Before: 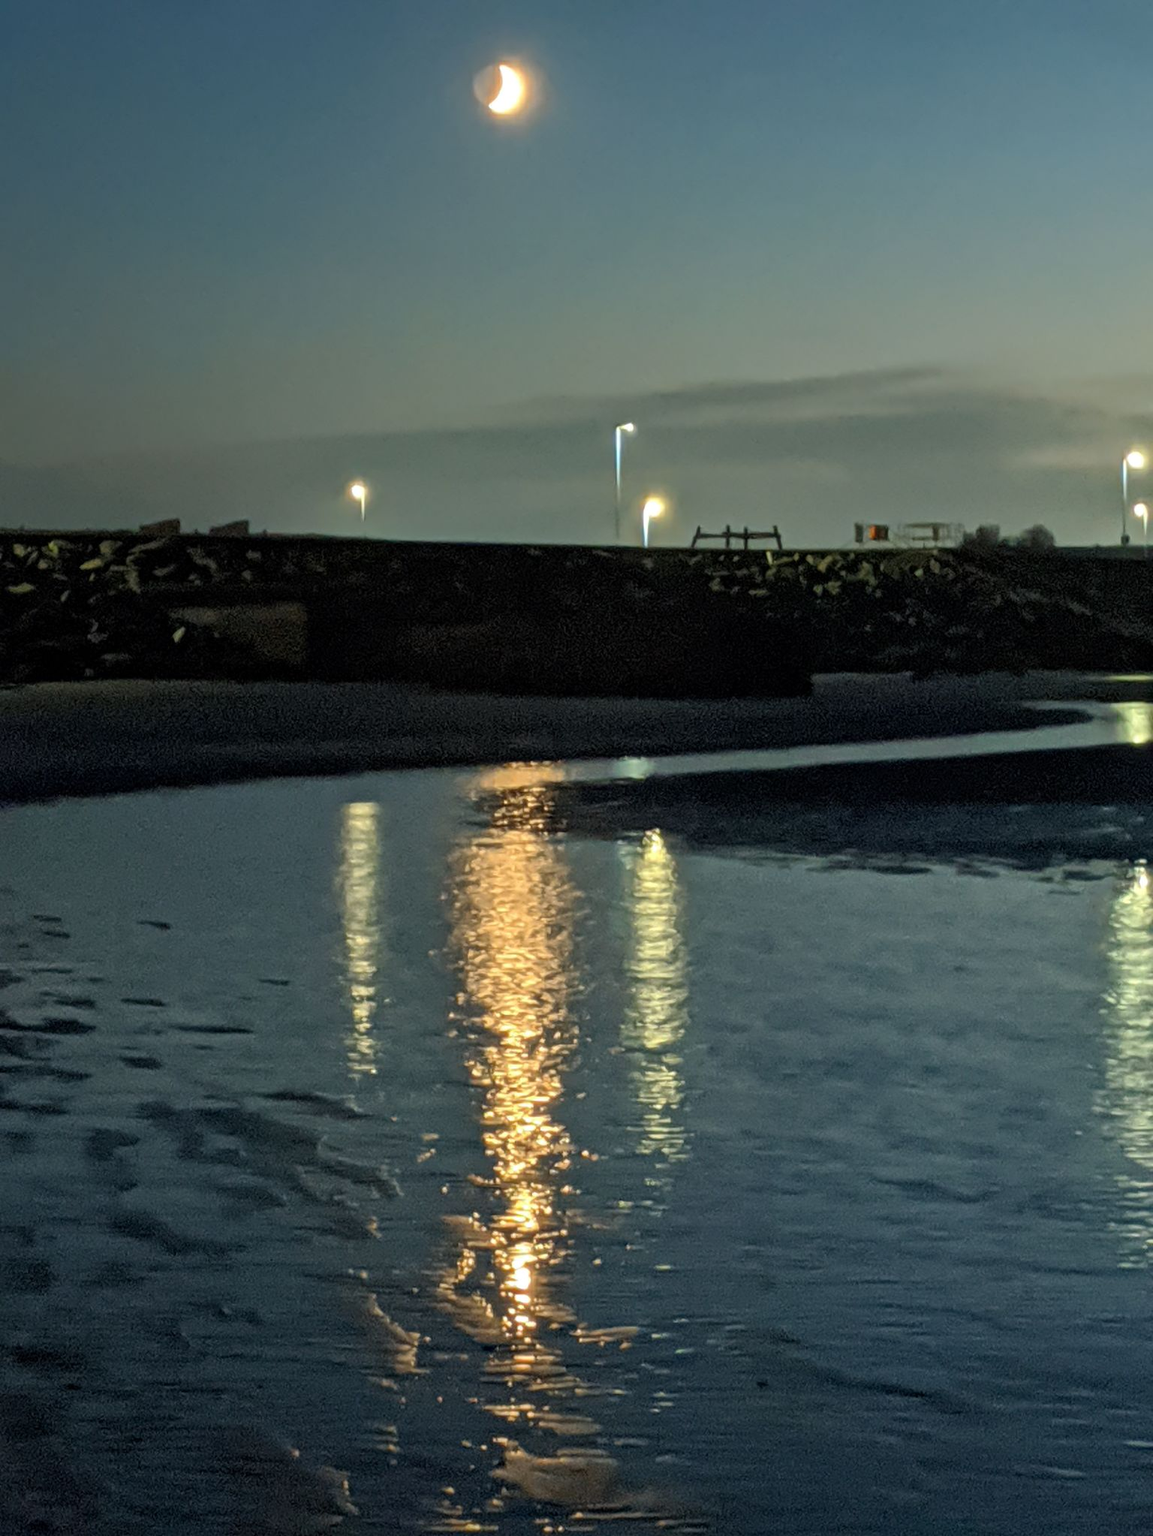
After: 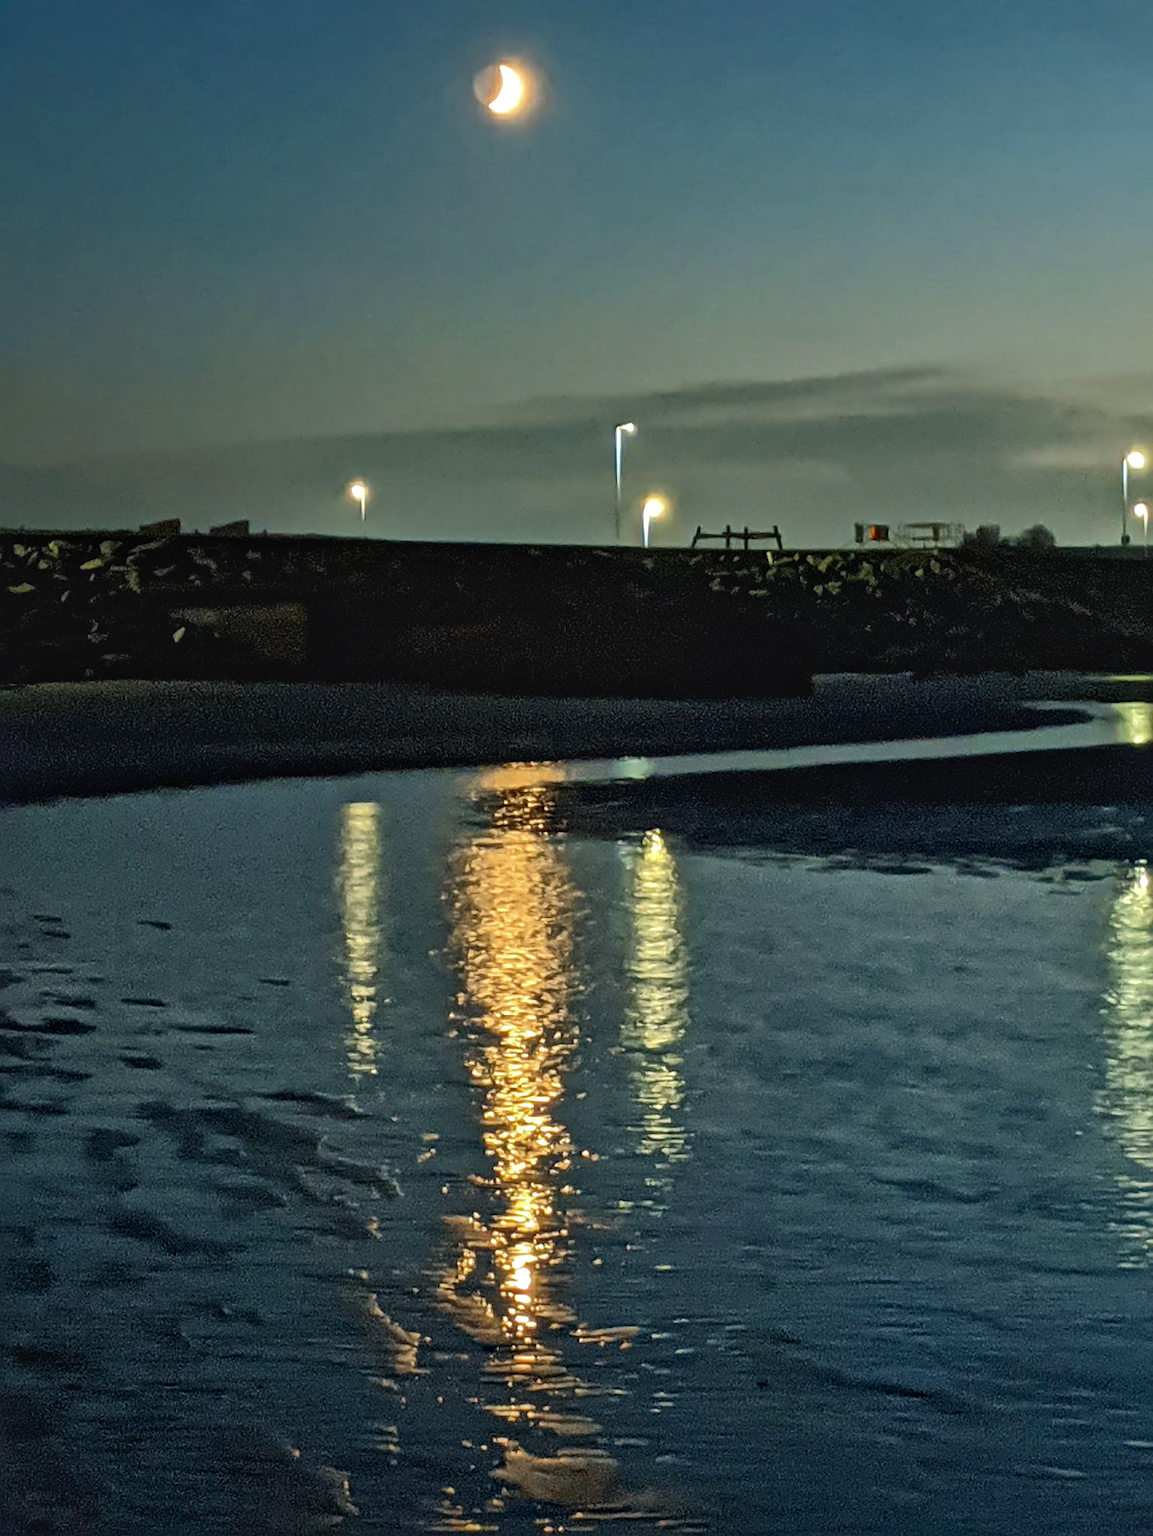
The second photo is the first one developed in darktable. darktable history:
sharpen: on, module defaults
tone curve: curves: ch0 [(0, 0.028) (0.138, 0.156) (0.468, 0.516) (0.754, 0.823) (1, 1)], preserve colors none
shadows and highlights: shadows 39.74, highlights -59.95
contrast brightness saturation: contrast 0.069, brightness -0.127, saturation 0.061
local contrast: mode bilateral grid, contrast 30, coarseness 26, midtone range 0.2
